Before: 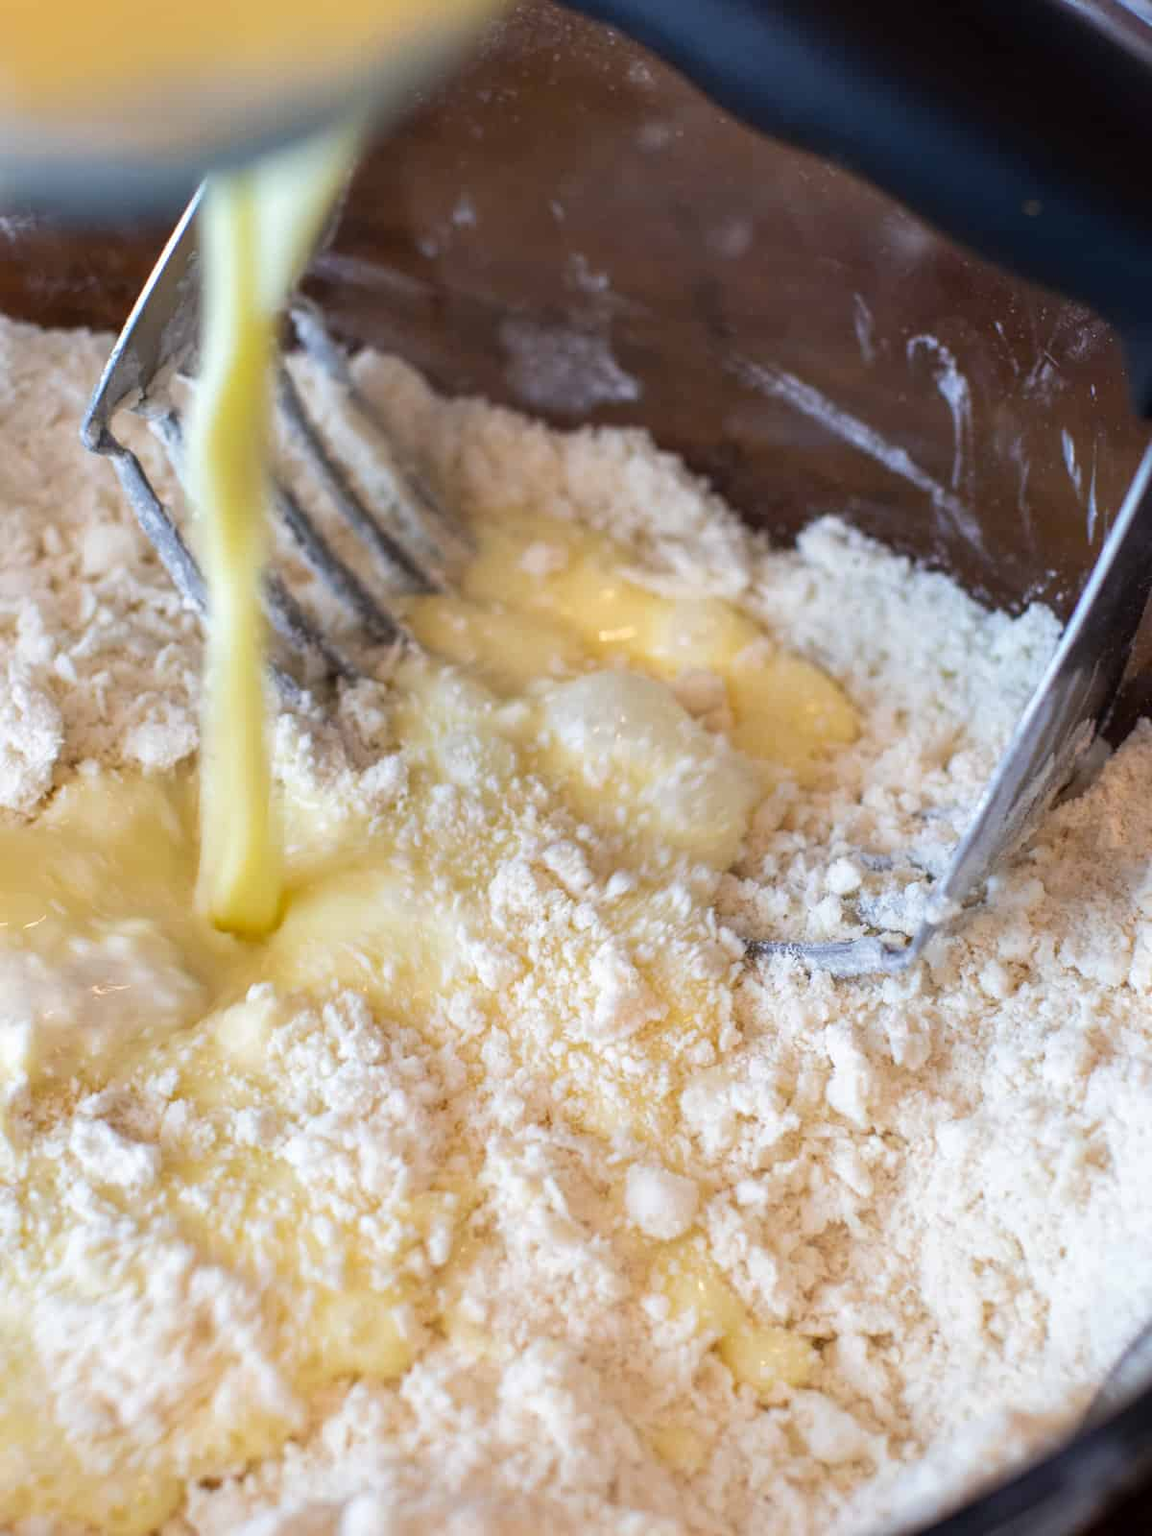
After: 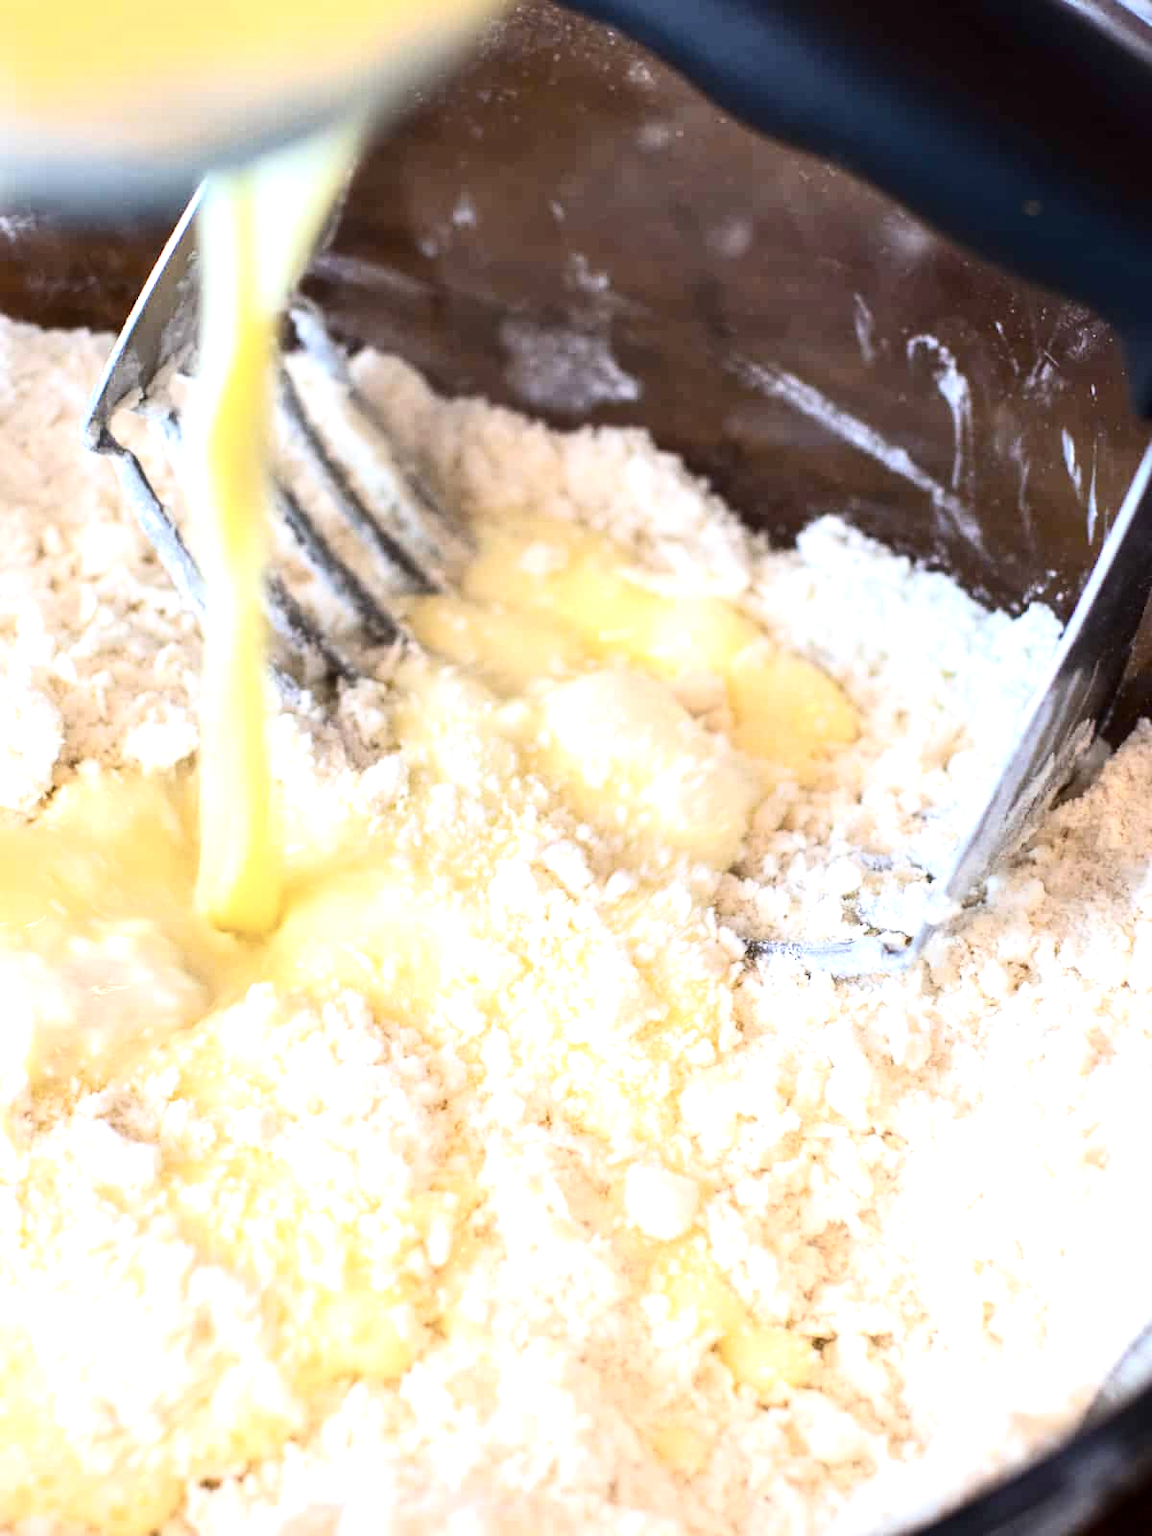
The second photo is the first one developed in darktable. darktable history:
exposure: exposure 0.484 EV, compensate highlight preservation false
color balance rgb: power › luminance 3.508%, power › hue 231.98°, perceptual saturation grading › global saturation -0.008%, perceptual brilliance grading › global brilliance 11.007%, global vibrance 34.941%
contrast brightness saturation: contrast 0.245, saturation -0.319
